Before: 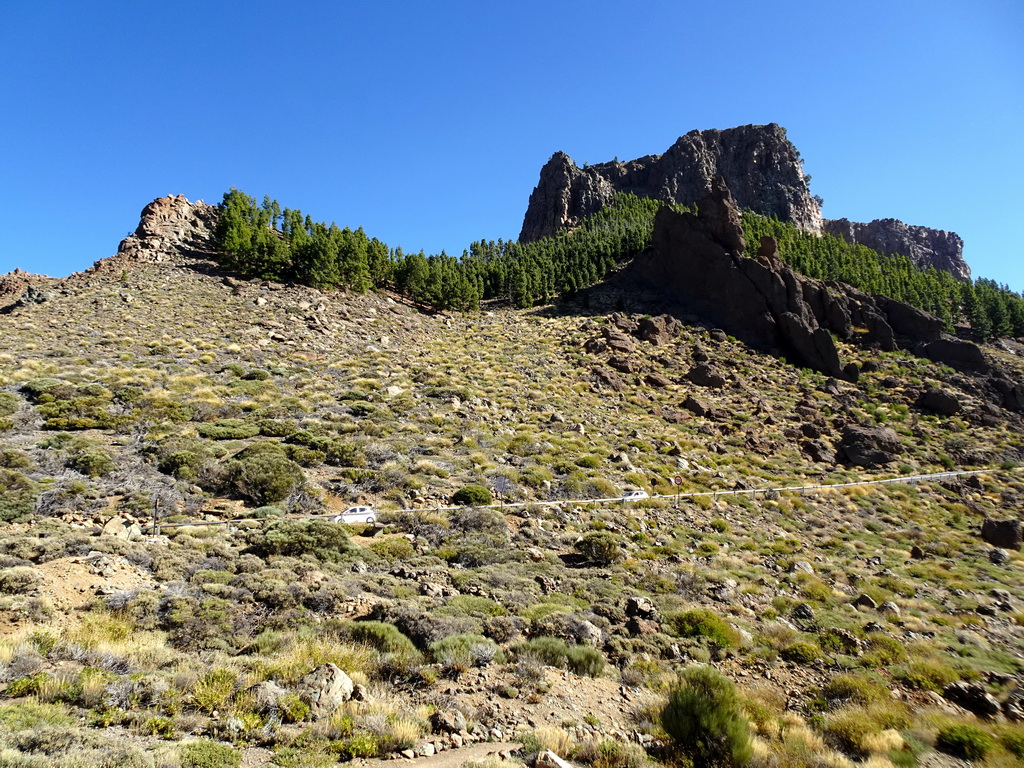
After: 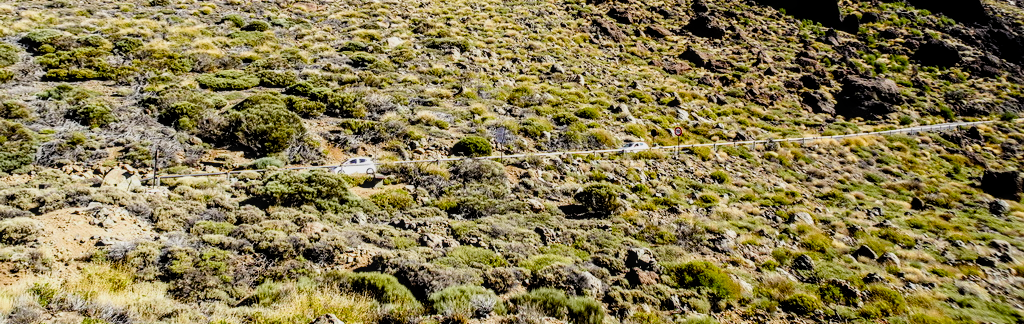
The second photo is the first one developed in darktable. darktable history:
crop: top 45.551%, bottom 12.262%
color balance rgb: perceptual saturation grading › global saturation 20%, perceptual saturation grading › highlights -25%, perceptual saturation grading › shadows 50%
fill light: on, module defaults
filmic rgb: black relative exposure -5 EV, hardness 2.88, contrast 1.3, highlights saturation mix -30%
contrast brightness saturation: contrast 0.1, brightness 0.03, saturation 0.09
local contrast: on, module defaults
